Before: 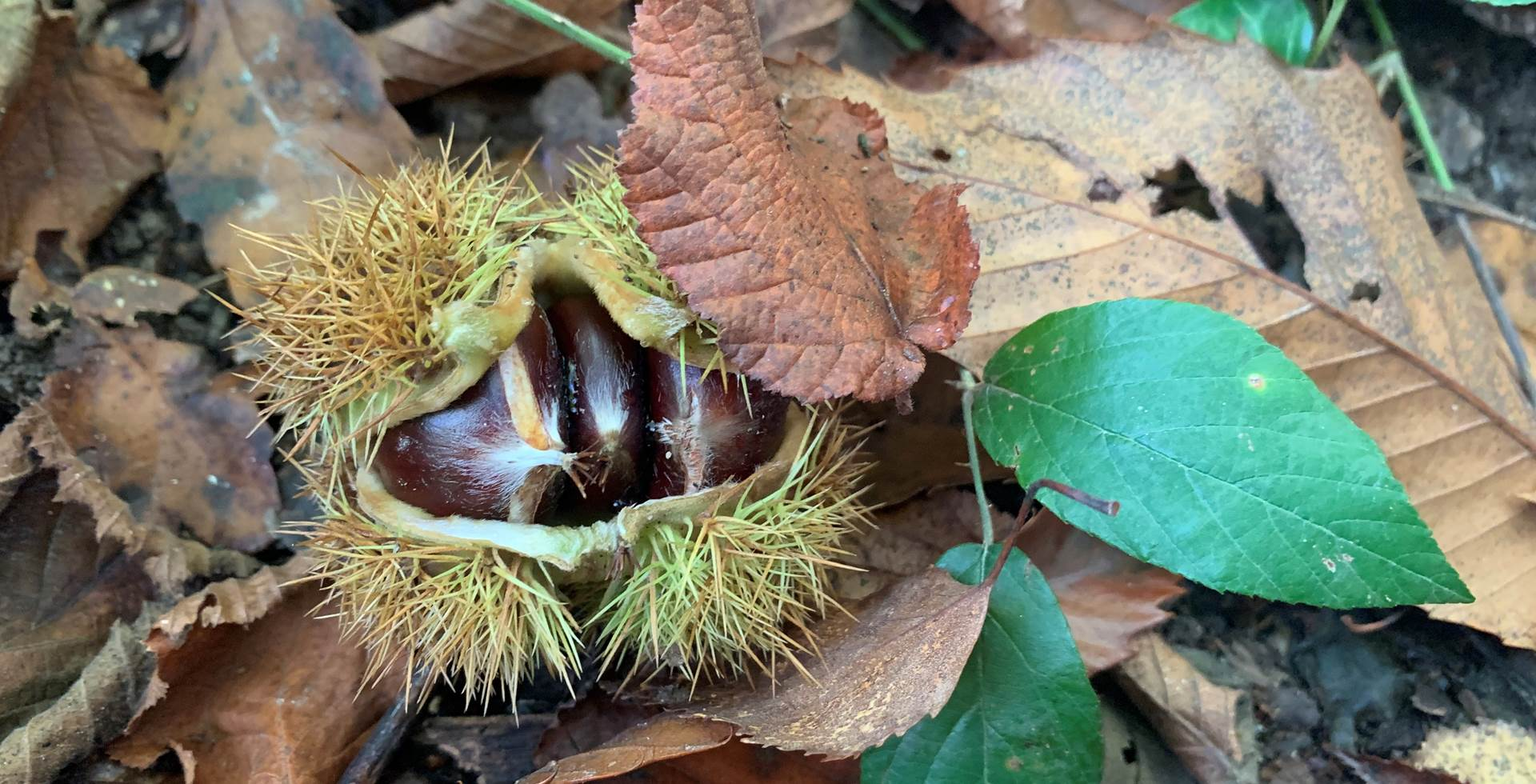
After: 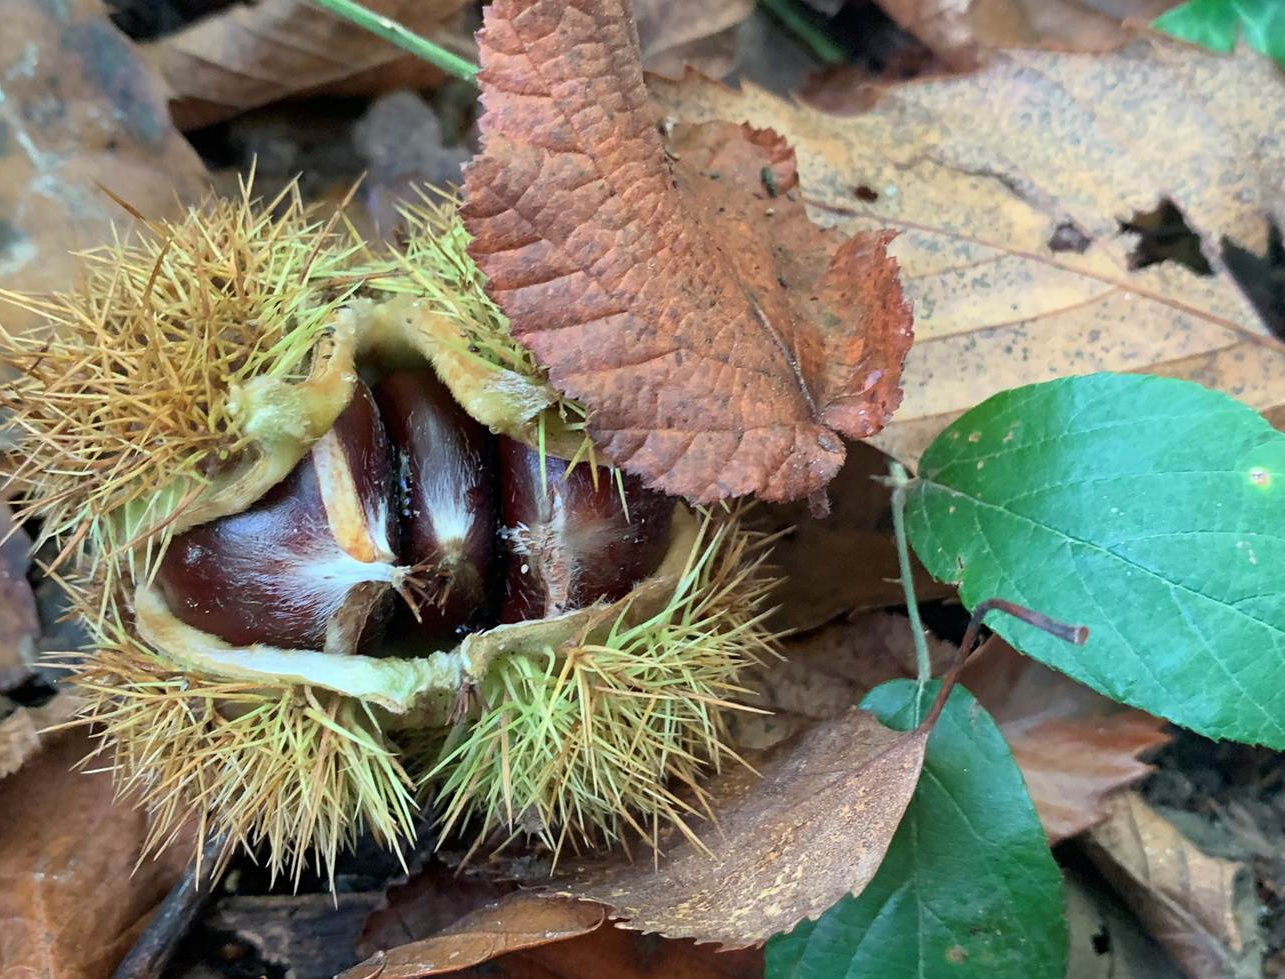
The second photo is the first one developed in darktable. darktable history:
crop and rotate: left 16.231%, right 16.839%
